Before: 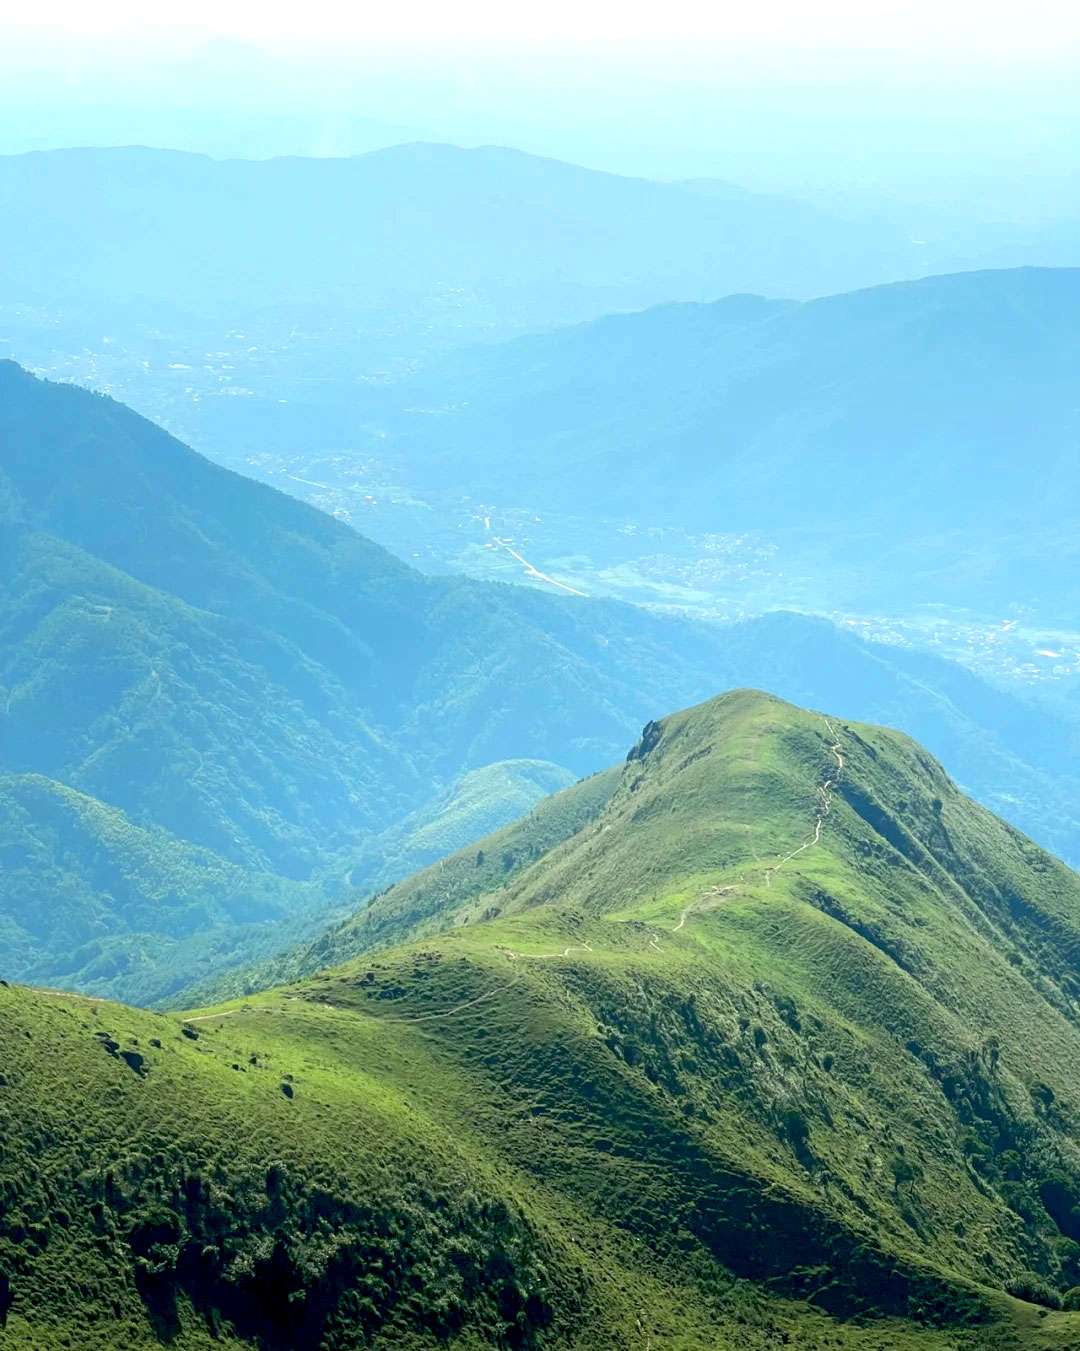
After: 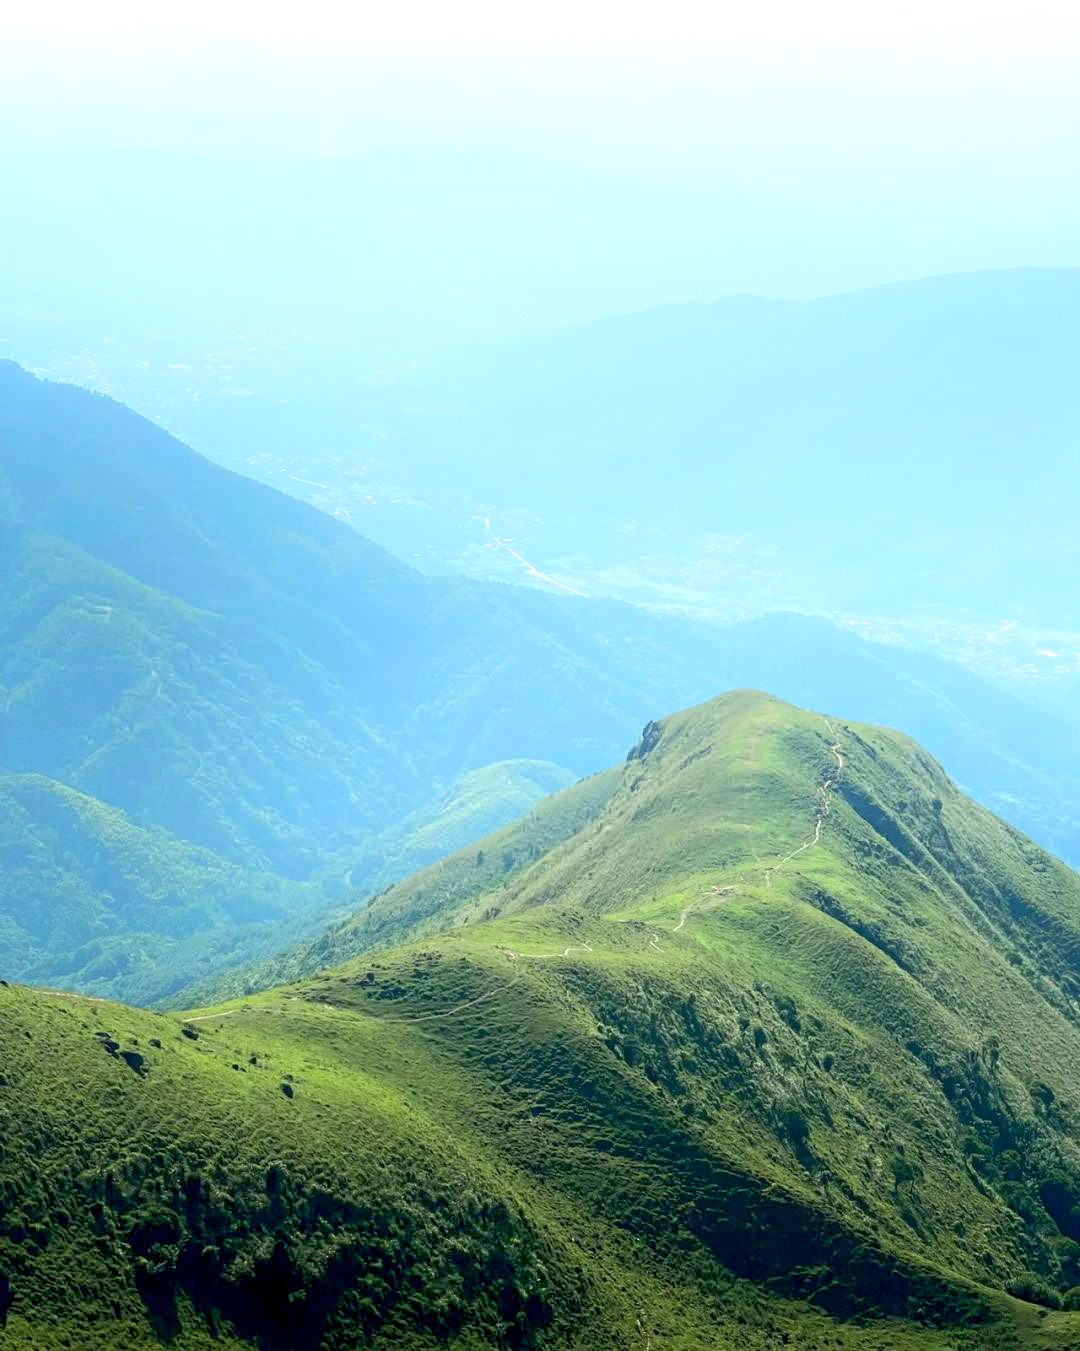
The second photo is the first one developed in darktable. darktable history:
shadows and highlights: shadows -38.28, highlights 62.95, soften with gaussian
